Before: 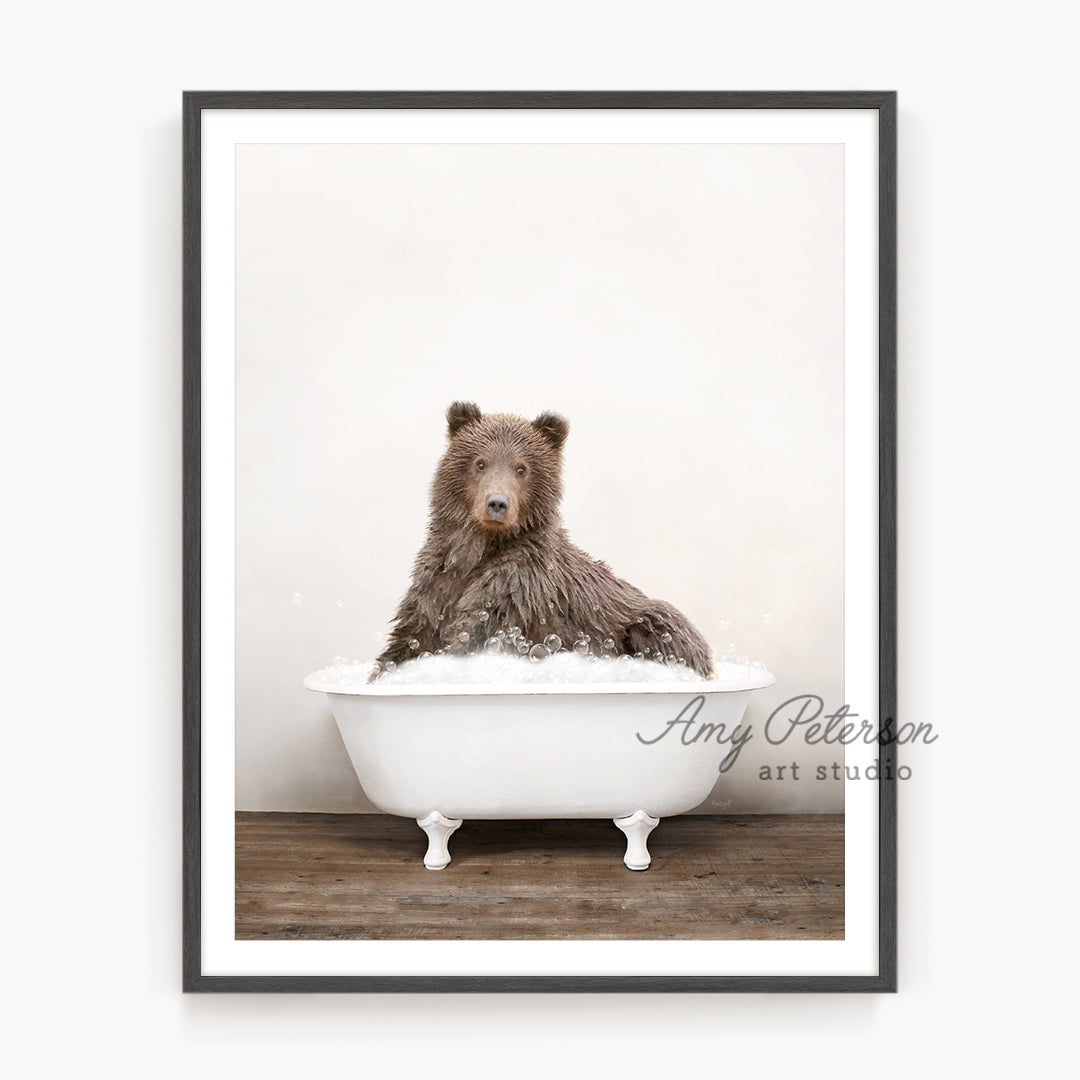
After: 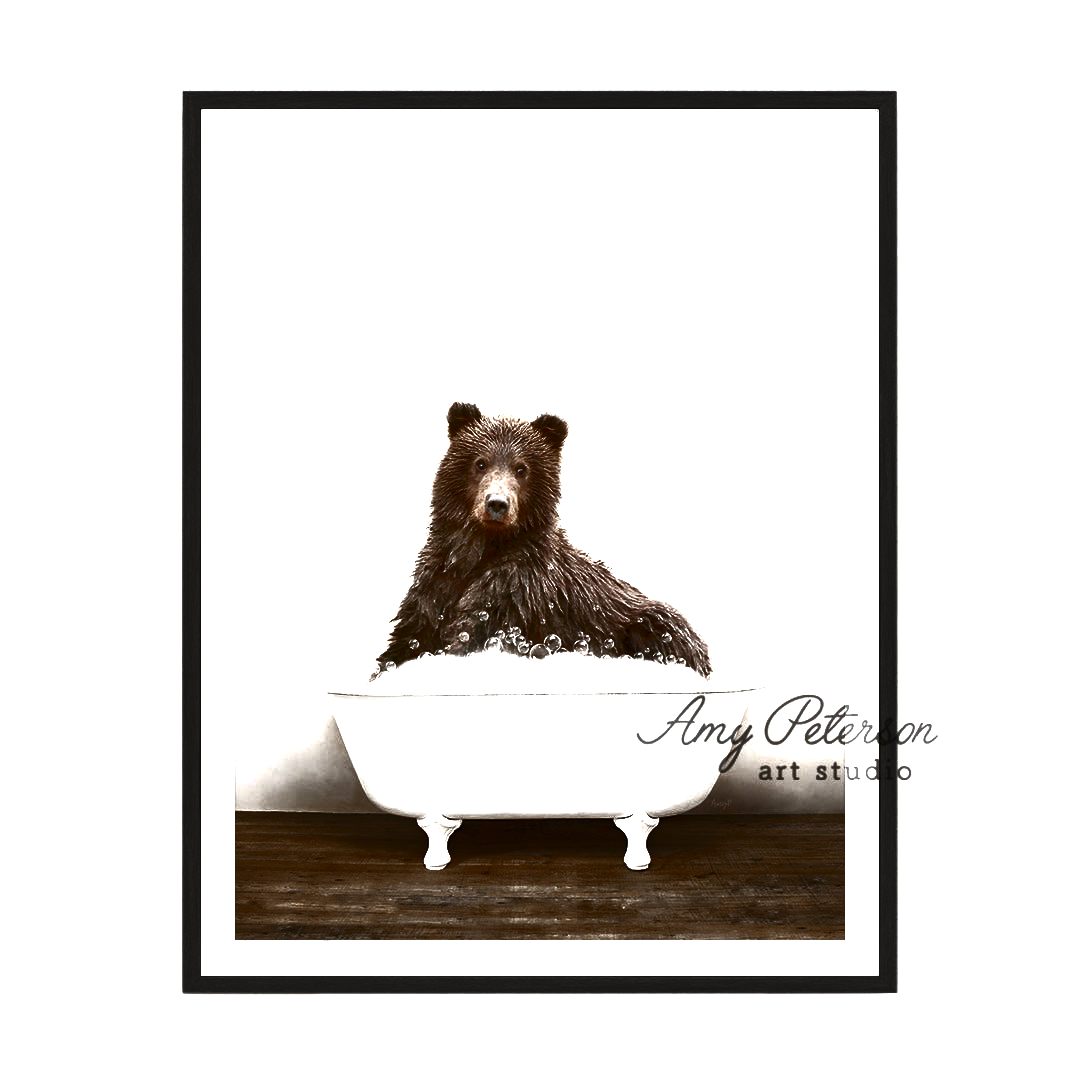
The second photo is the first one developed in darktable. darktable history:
exposure: black level correction 0, exposure 0.95 EV, compensate exposure bias true, compensate highlight preservation false
tone curve: curves: ch0 [(0, 0) (0.765, 0.349) (1, 1)], color space Lab, independent channels, preserve colors none
